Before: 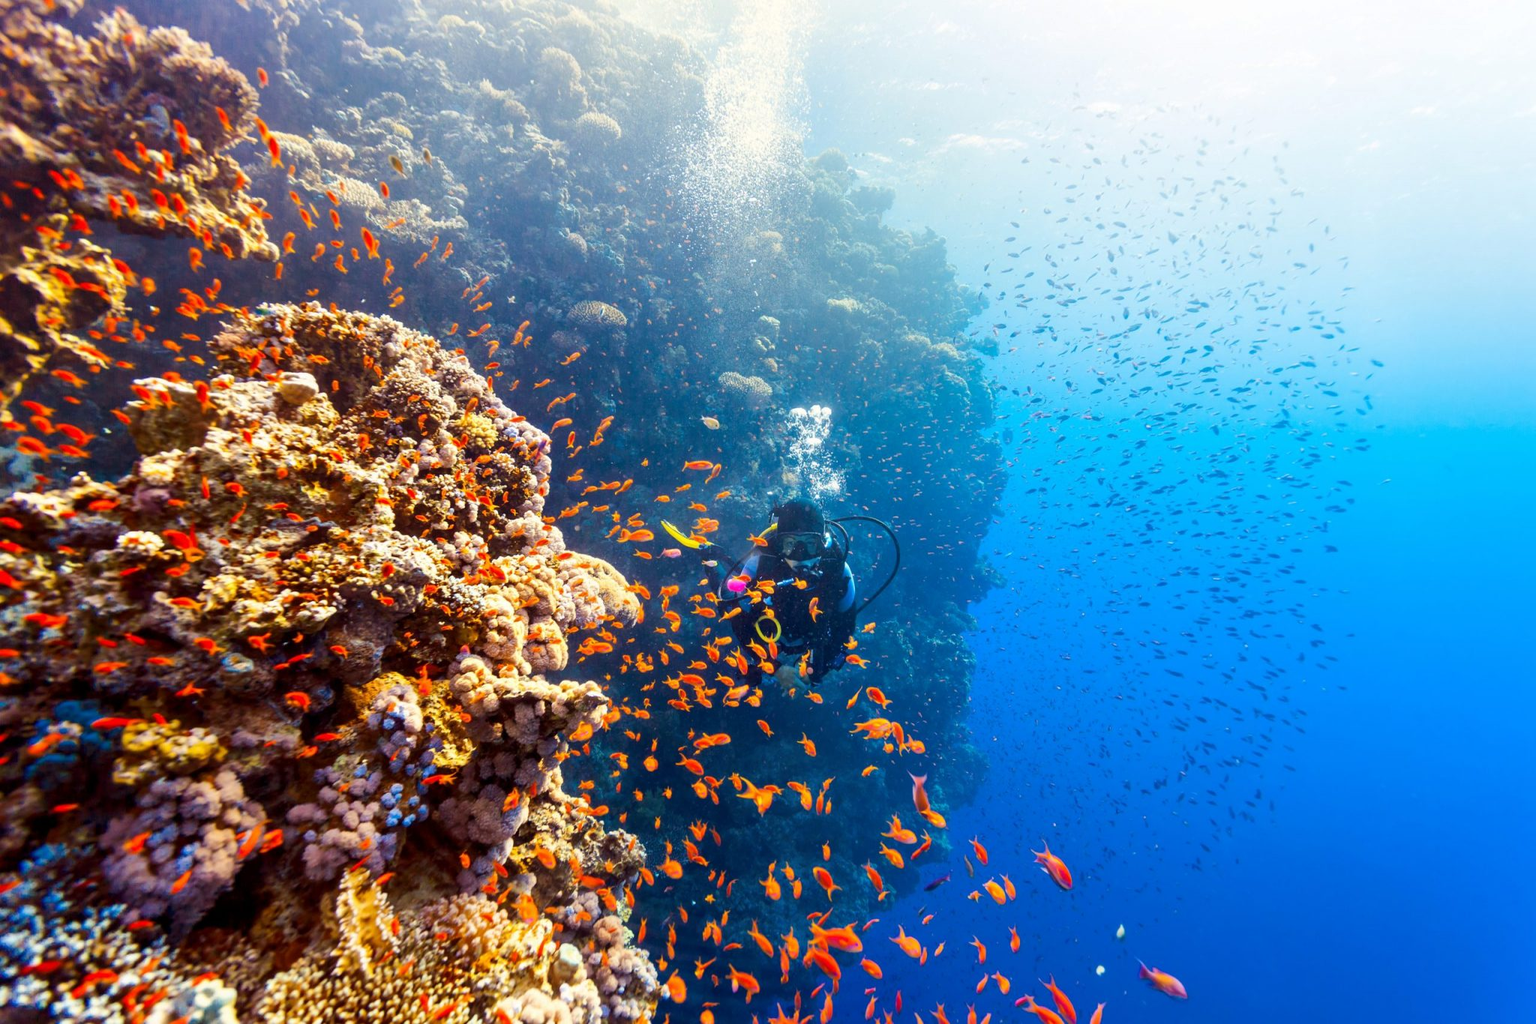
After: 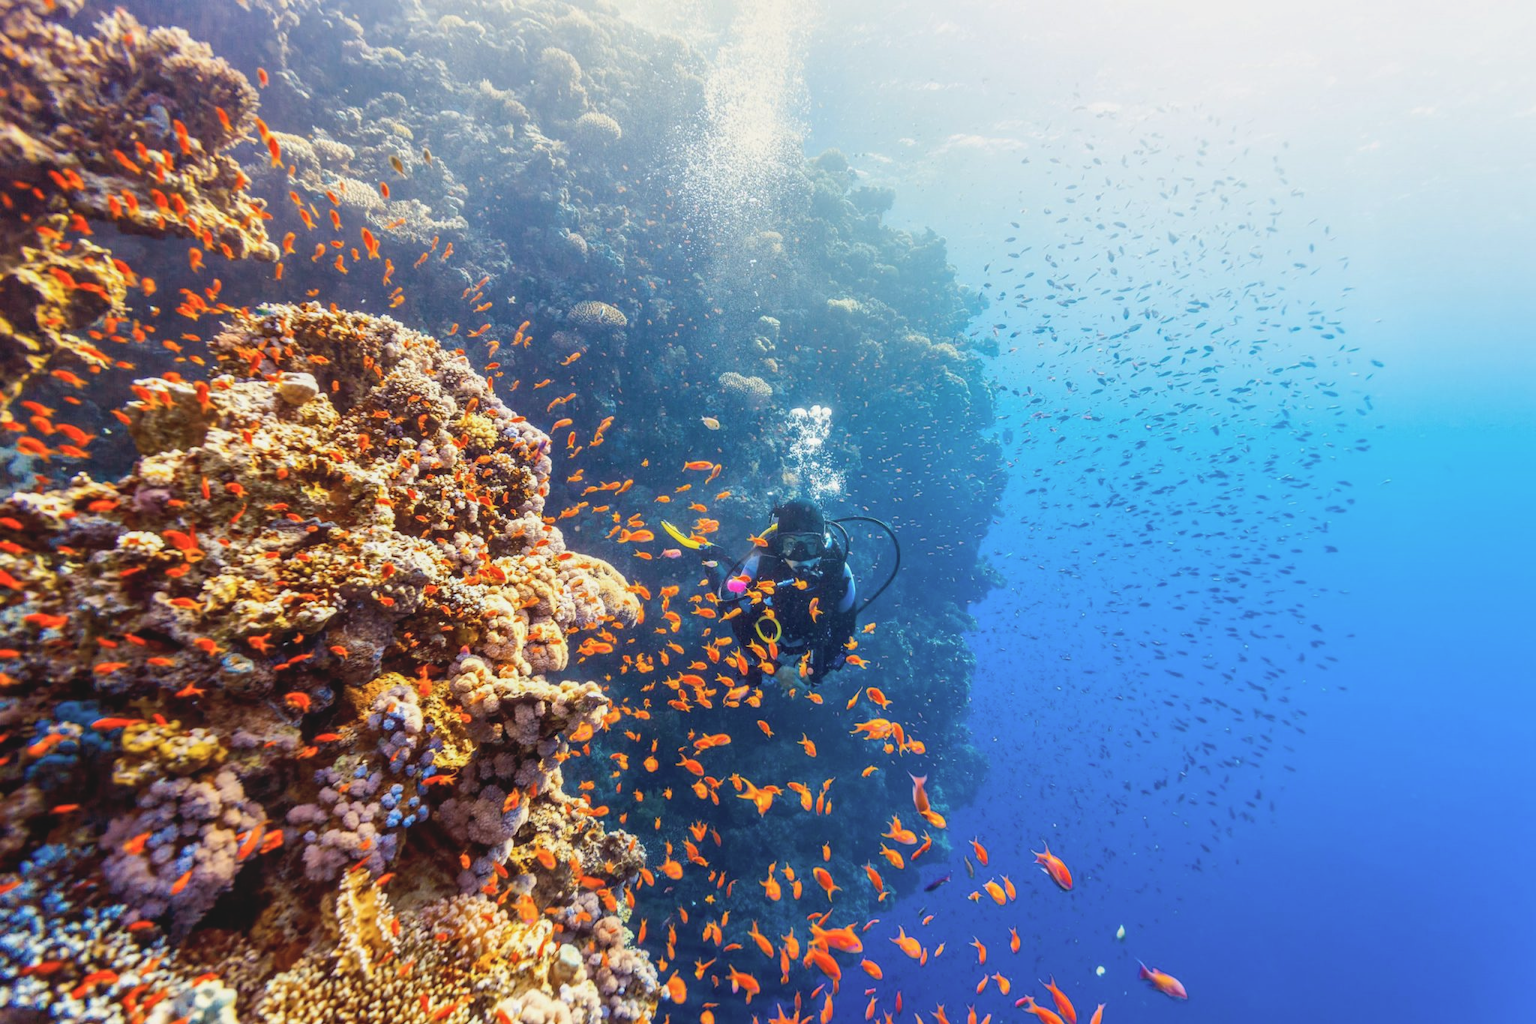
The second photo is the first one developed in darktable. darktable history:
local contrast: on, module defaults
contrast brightness saturation: contrast -0.15, brightness 0.05, saturation -0.12
